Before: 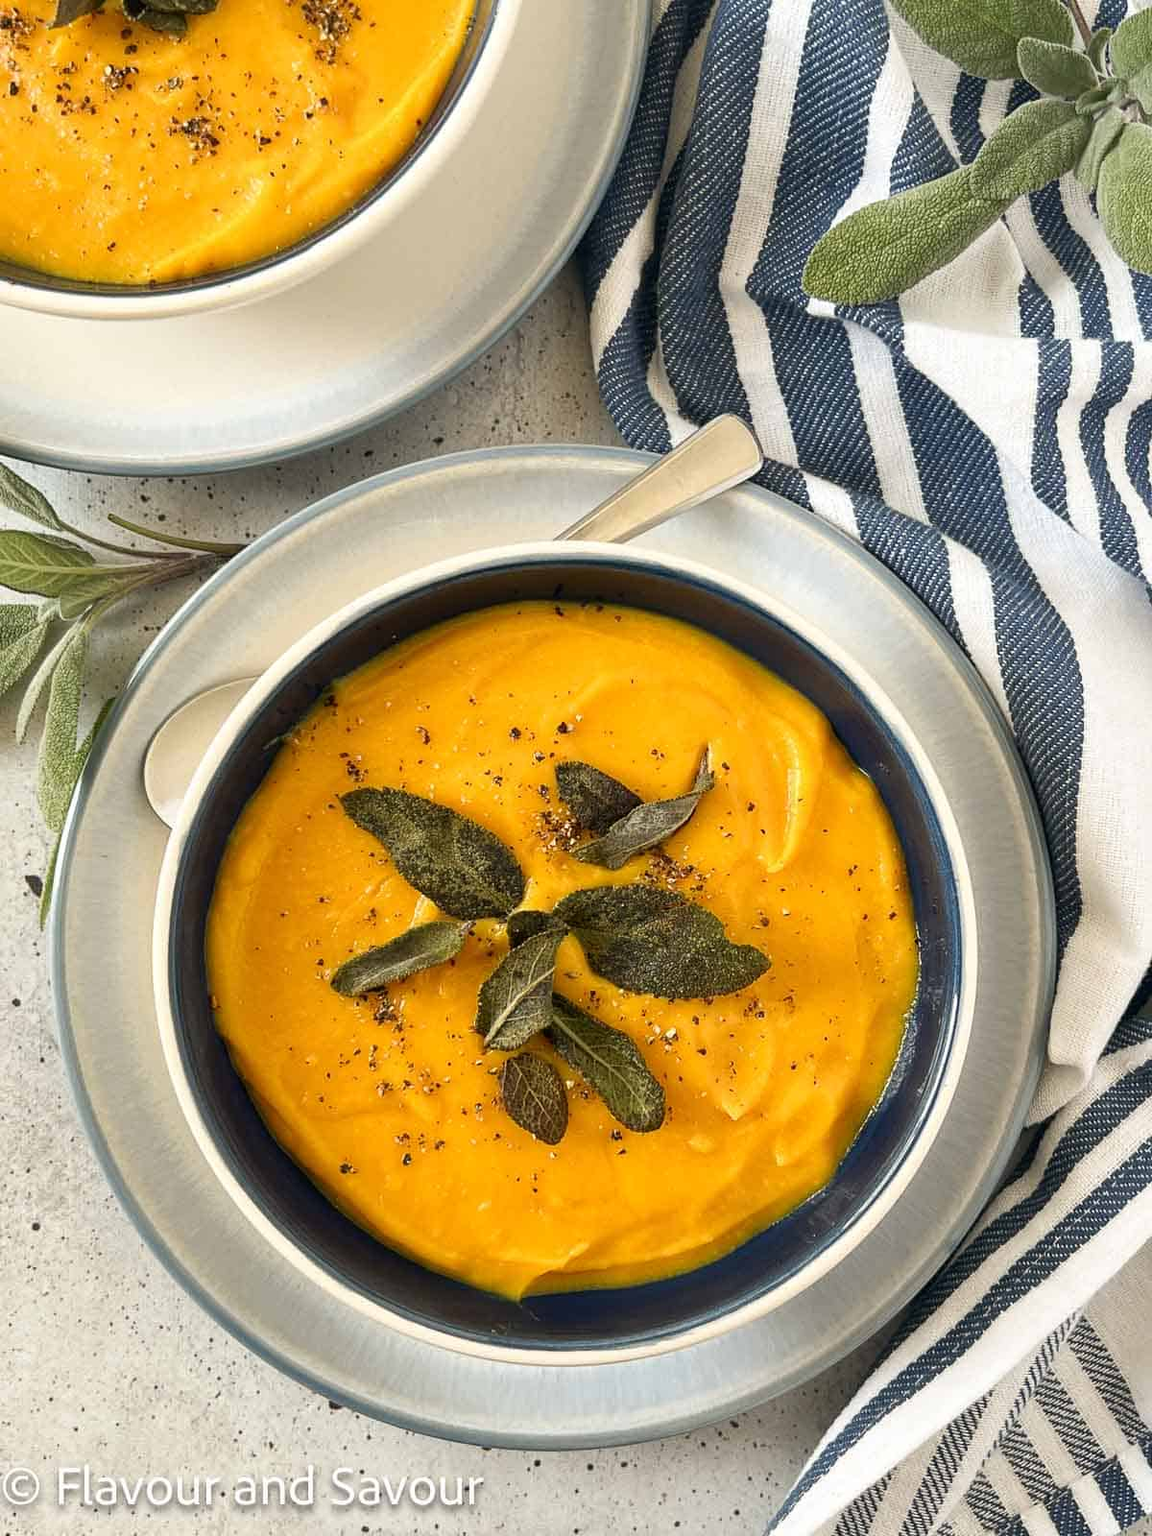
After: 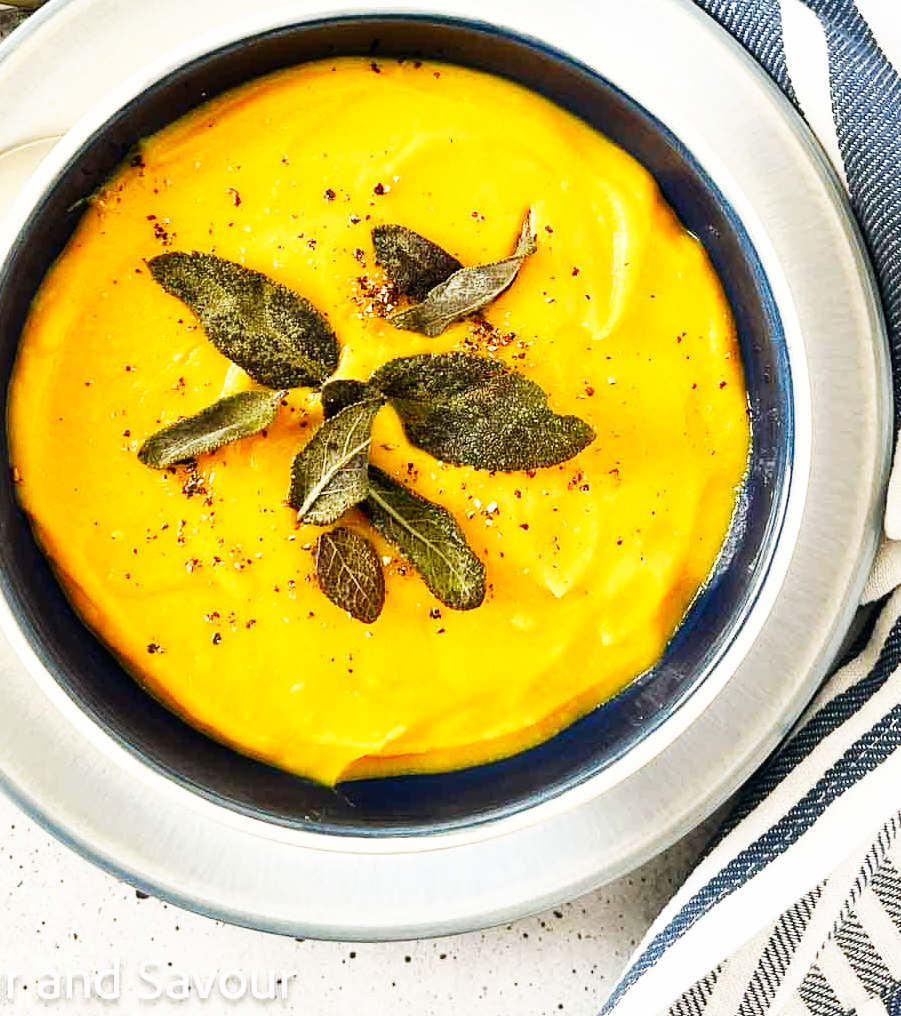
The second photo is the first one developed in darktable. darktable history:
base curve: curves: ch0 [(0, 0) (0.007, 0.004) (0.027, 0.03) (0.046, 0.07) (0.207, 0.54) (0.442, 0.872) (0.673, 0.972) (1, 1)], preserve colors none
crop and rotate: left 17.33%, top 35.622%, right 7.564%, bottom 0.876%
exposure: exposure -0.156 EV, compensate highlight preservation false
